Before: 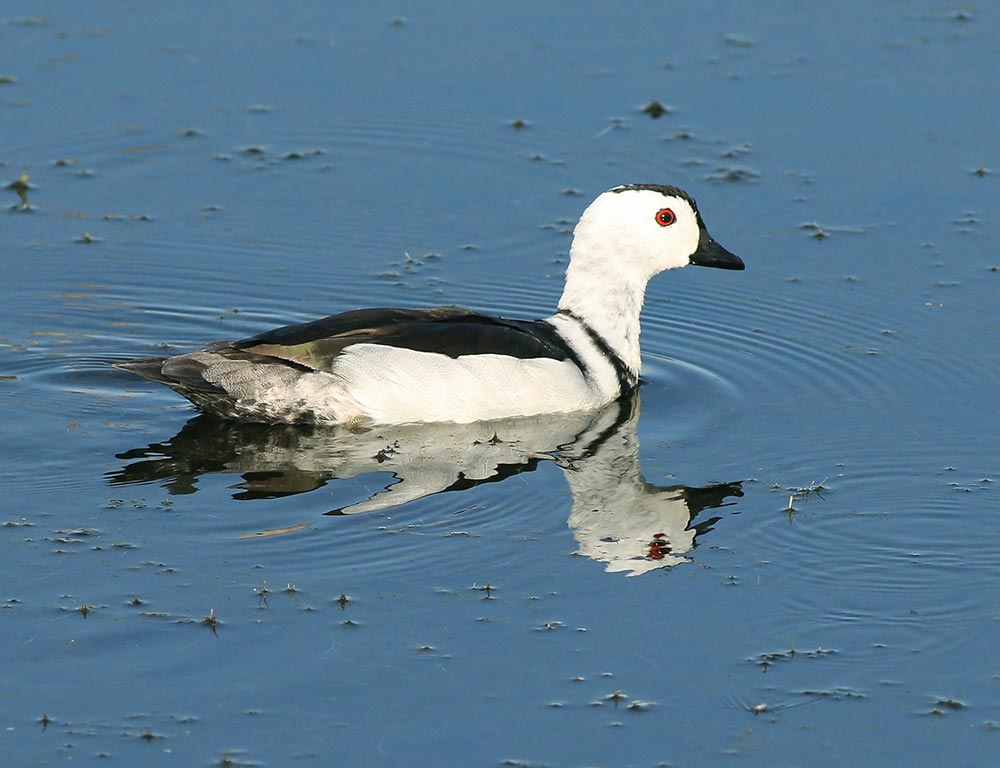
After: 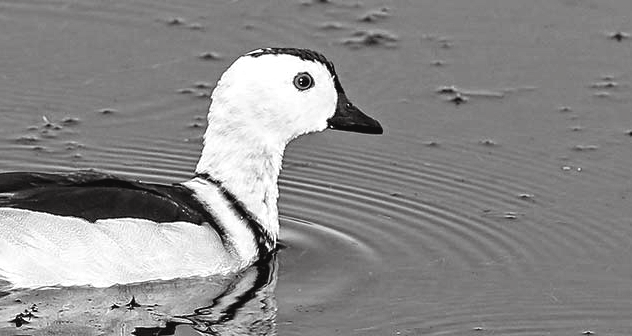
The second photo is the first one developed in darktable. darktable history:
crop: left 36.202%, top 17.782%, right 0.544%, bottom 38.344%
color balance rgb: shadows lift › chroma 1.021%, shadows lift › hue 30.5°, global offset › luminance 0.493%, perceptual saturation grading › global saturation 0.553%
color calibration: output gray [0.28, 0.41, 0.31, 0], illuminant as shot in camera, x 0.358, y 0.373, temperature 4628.91 K
contrast equalizer: y [[0.5, 0.542, 0.583, 0.625, 0.667, 0.708], [0.5 ×6], [0.5 ×6], [0 ×6], [0 ×6]]
